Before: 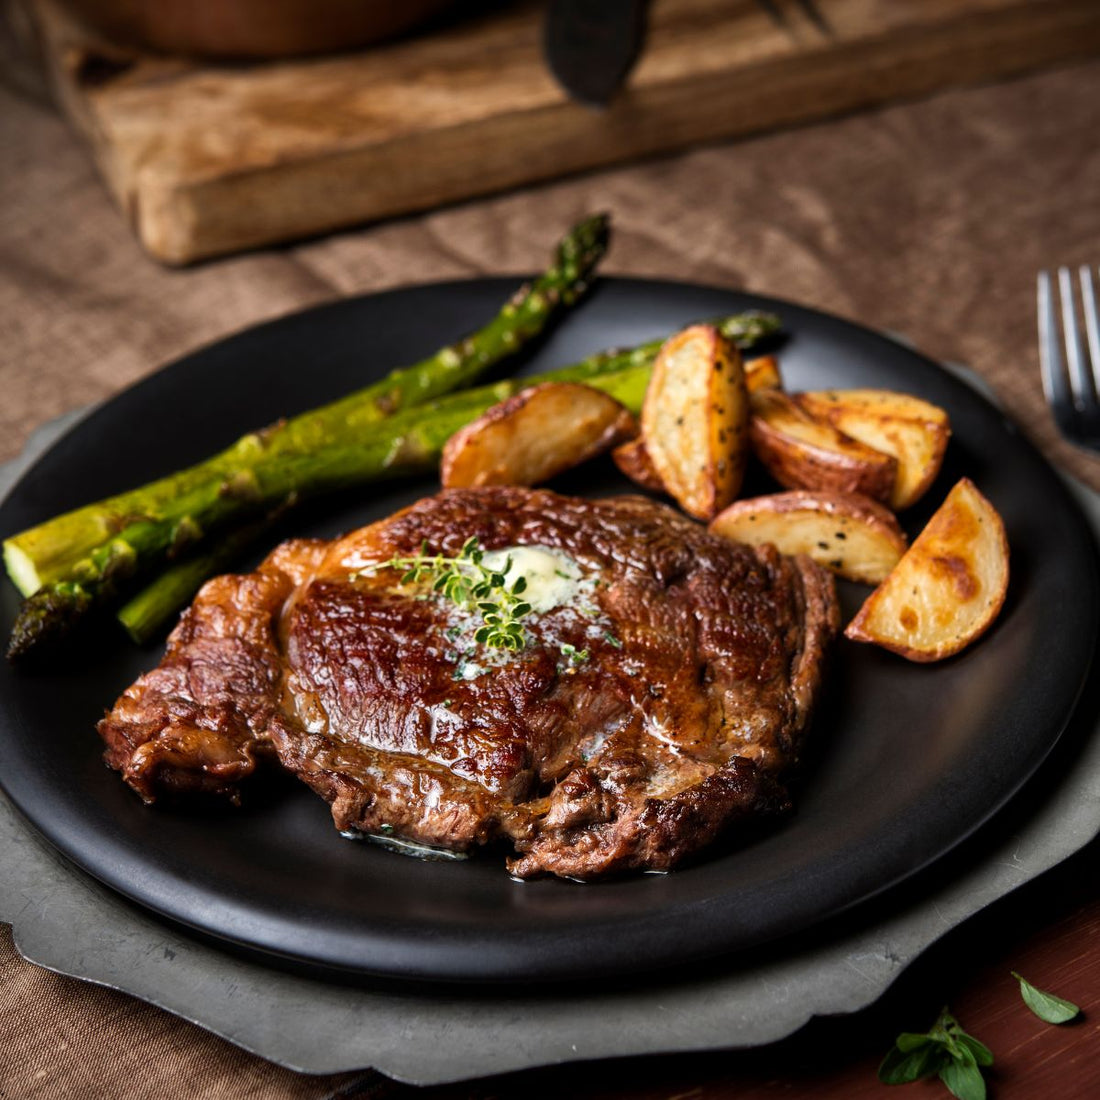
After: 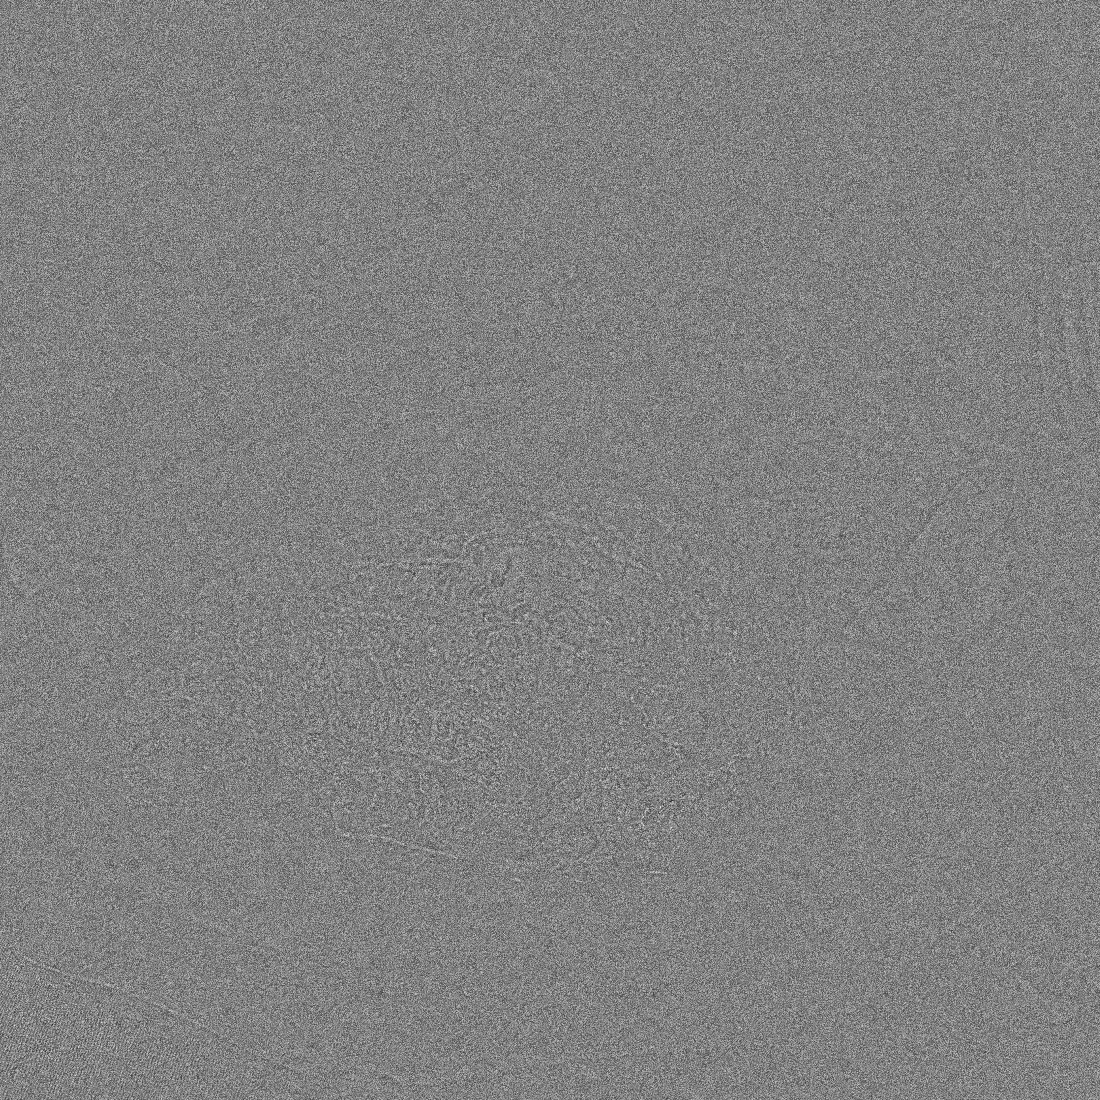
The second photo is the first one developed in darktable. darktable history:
contrast brightness saturation: contrast 0.05, brightness 0.06, saturation 0.01
grain: coarseness 3.75 ISO, strength 100%, mid-tones bias 0%
color balance: contrast 6.48%, output saturation 113.3%
highpass: sharpness 5.84%, contrast boost 8.44%
exposure: exposure 0.128 EV, compensate highlight preservation false
tone equalizer: on, module defaults
